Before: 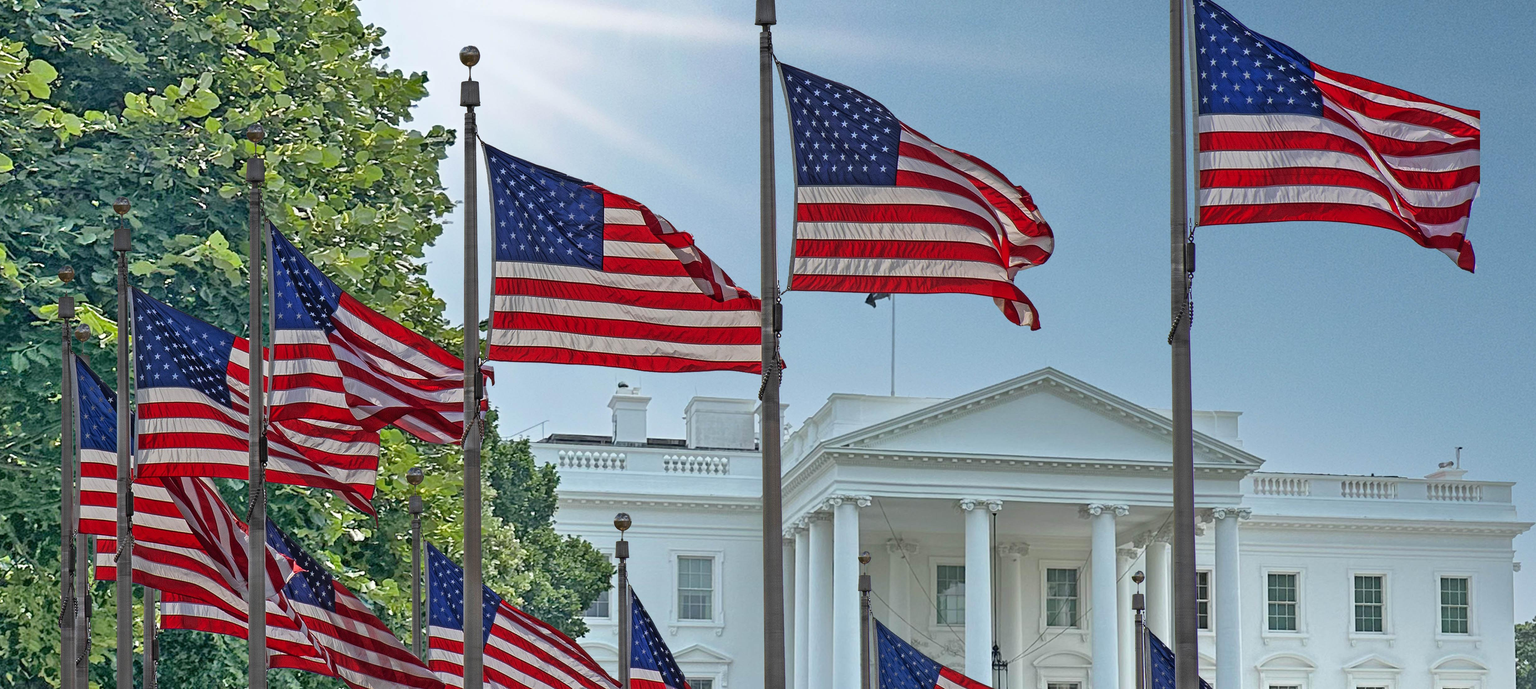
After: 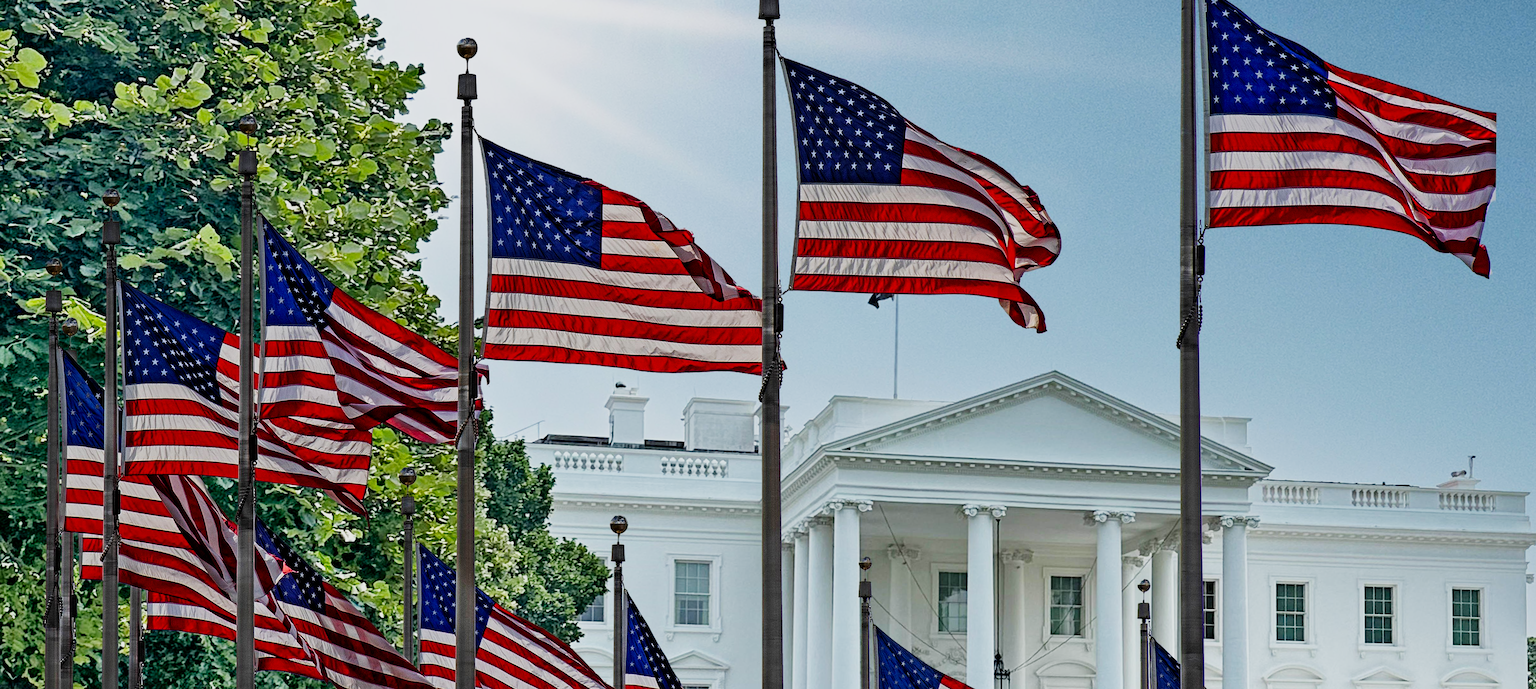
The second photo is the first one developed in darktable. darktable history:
crop and rotate: angle -0.5°
sigmoid: contrast 1.8, skew -0.2, preserve hue 0%, red attenuation 0.1, red rotation 0.035, green attenuation 0.1, green rotation -0.017, blue attenuation 0.15, blue rotation -0.052, base primaries Rec2020
exposure: black level correction 0.011, compensate highlight preservation false
levels: levels [0, 0.492, 0.984]
